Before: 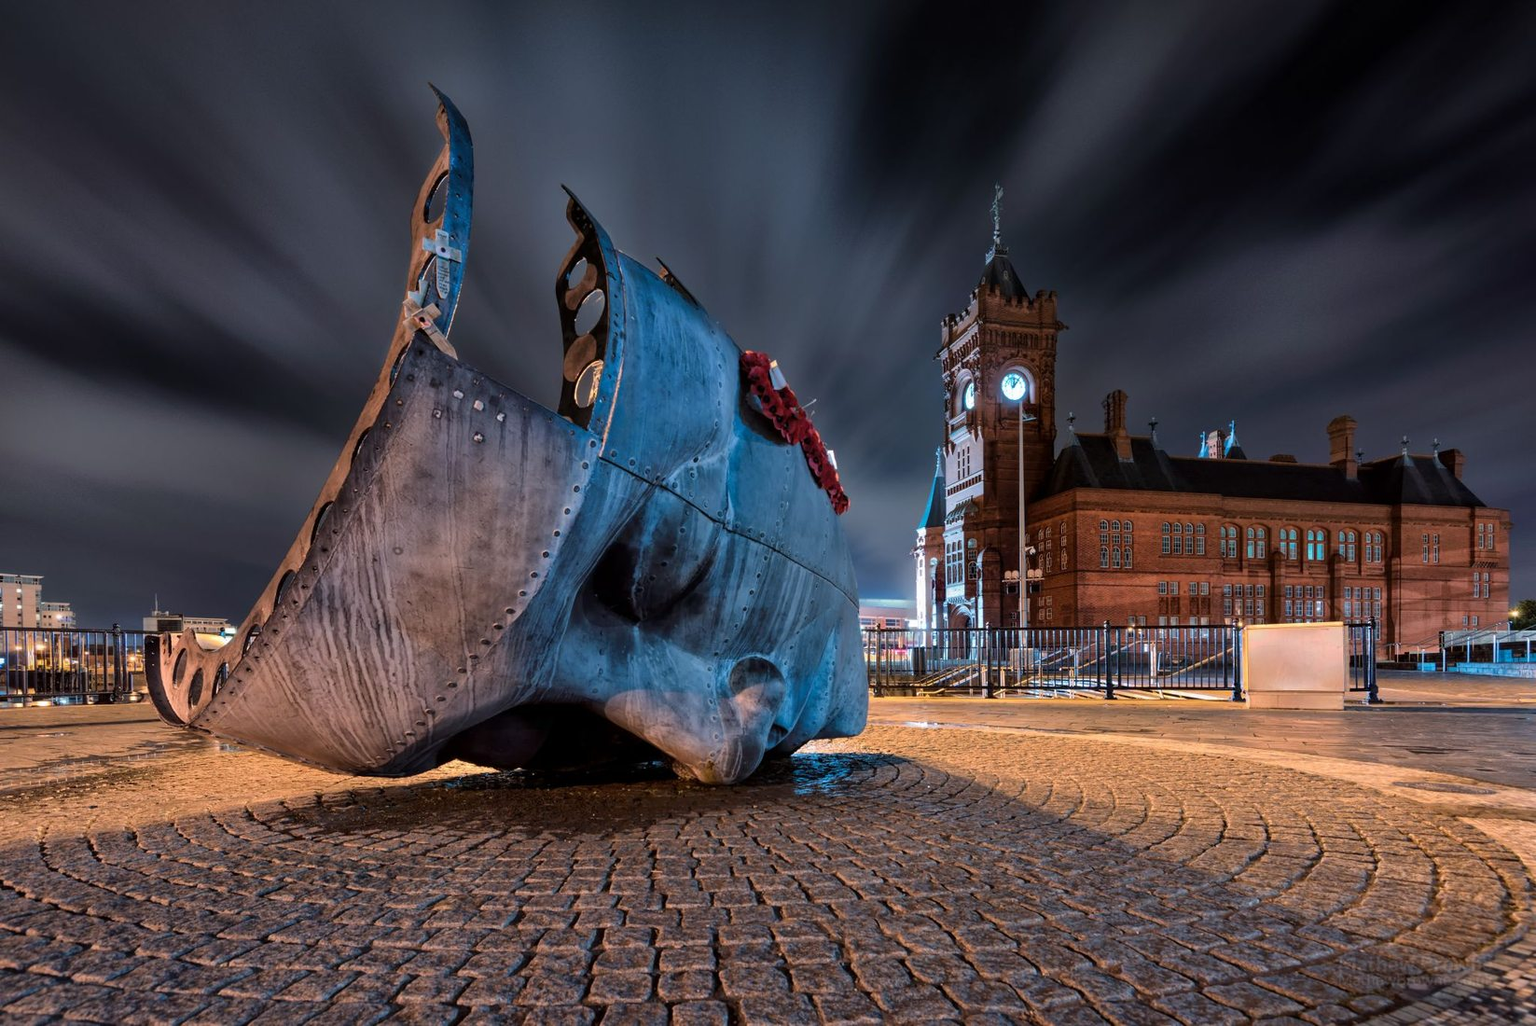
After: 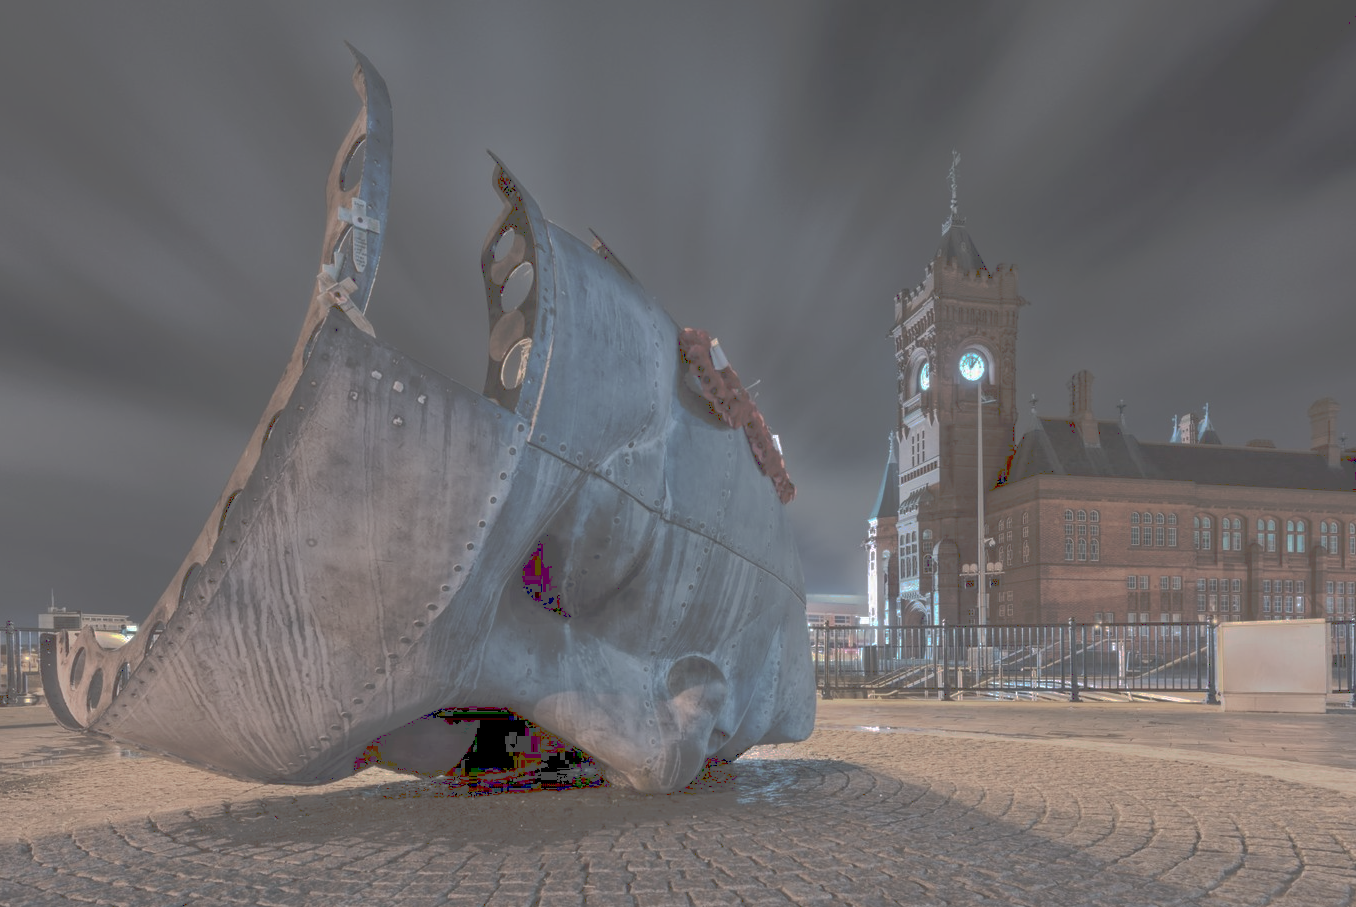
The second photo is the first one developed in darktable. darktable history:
contrast brightness saturation: contrast 0.102, saturation -0.293
crop and rotate: left 7.079%, top 4.371%, right 10.566%, bottom 13.111%
tone curve: curves: ch0 [(0, 0) (0.003, 0.322) (0.011, 0.327) (0.025, 0.345) (0.044, 0.365) (0.069, 0.378) (0.1, 0.391) (0.136, 0.403) (0.177, 0.412) (0.224, 0.429) (0.277, 0.448) (0.335, 0.474) (0.399, 0.503) (0.468, 0.537) (0.543, 0.57) (0.623, 0.61) (0.709, 0.653) (0.801, 0.699) (0.898, 0.75) (1, 1)], preserve colors none
